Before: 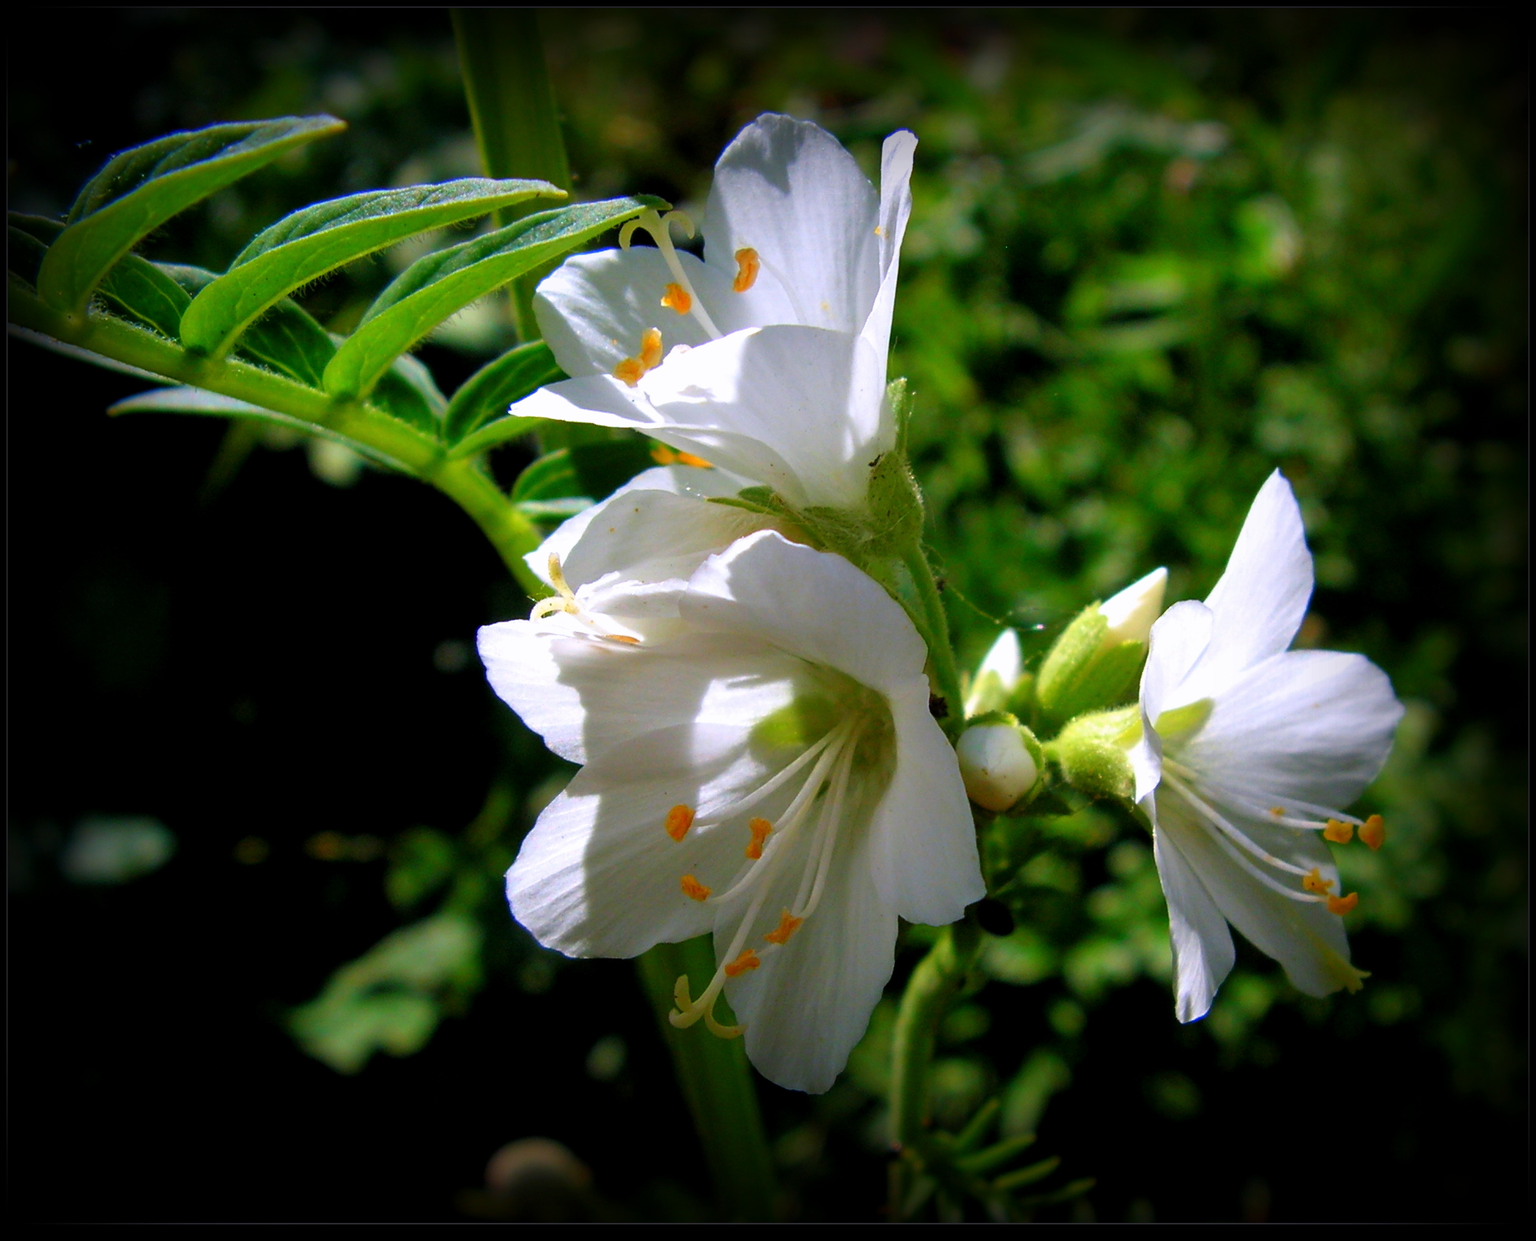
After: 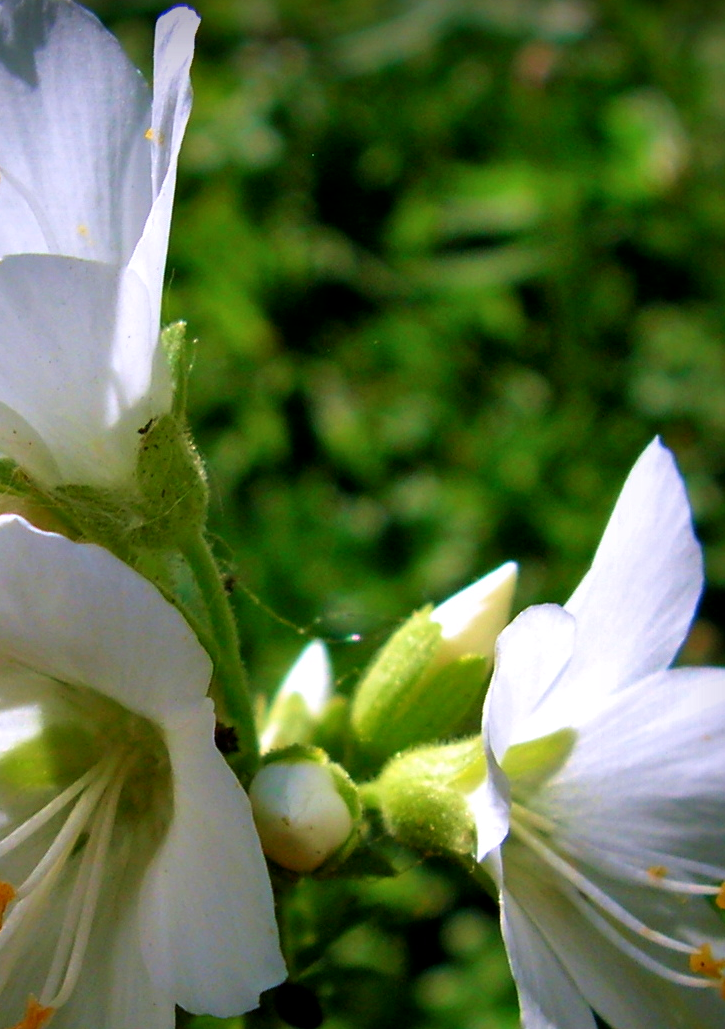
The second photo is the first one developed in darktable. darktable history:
velvia: on, module defaults
crop and rotate: left 49.567%, top 10.134%, right 13.272%, bottom 24.577%
local contrast: mode bilateral grid, contrast 19, coarseness 50, detail 120%, midtone range 0.2
